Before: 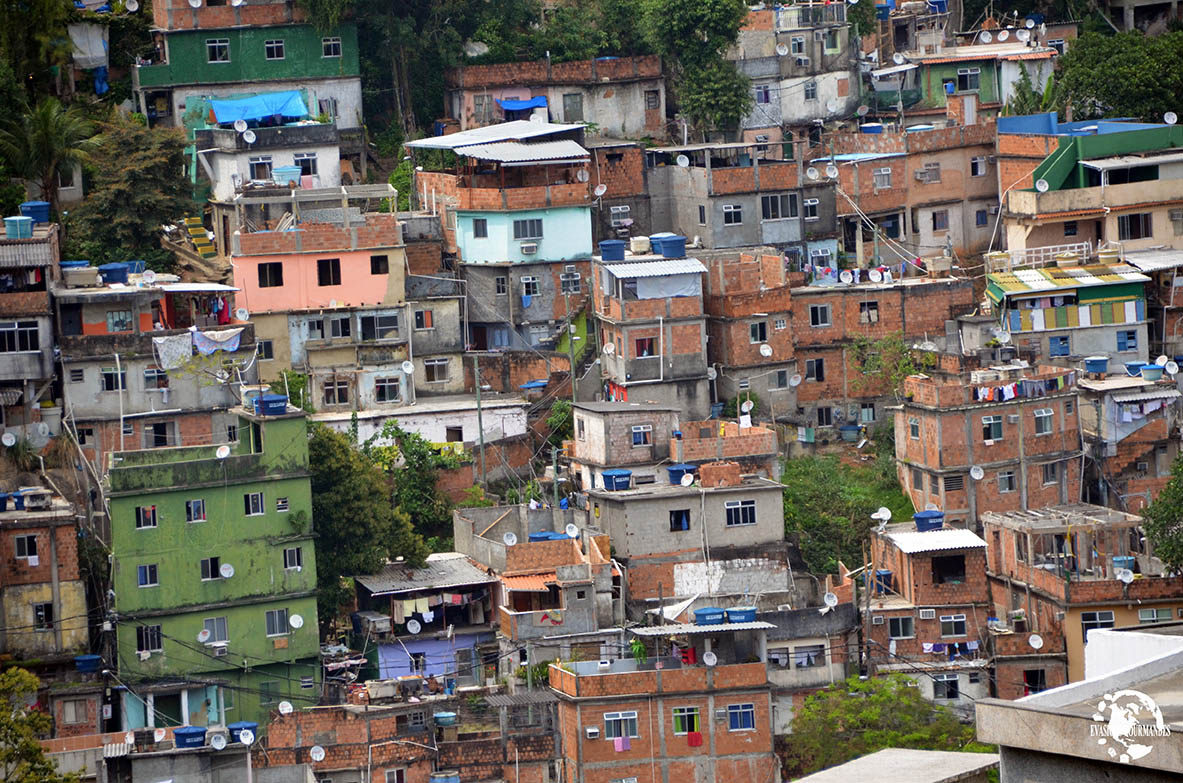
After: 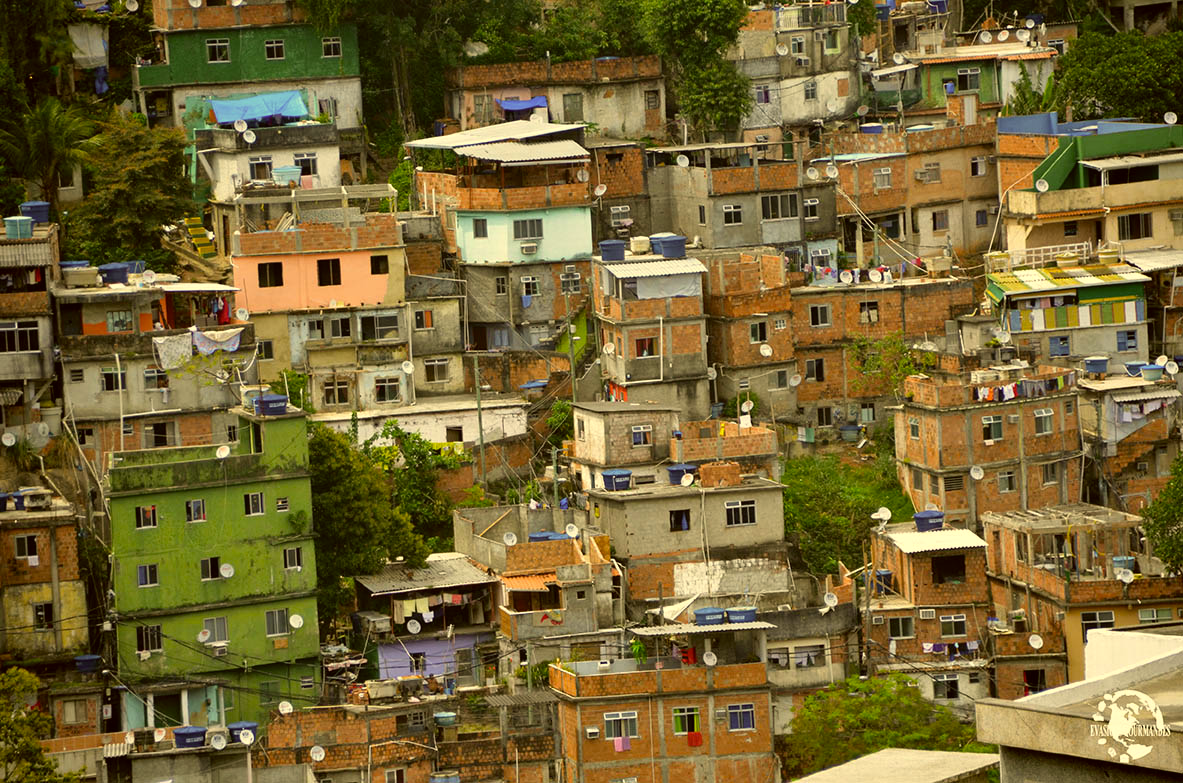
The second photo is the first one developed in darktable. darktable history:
color correction: highlights a* 0.127, highlights b* 29.44, shadows a* -0.219, shadows b* 21.31
tone equalizer: on, module defaults
